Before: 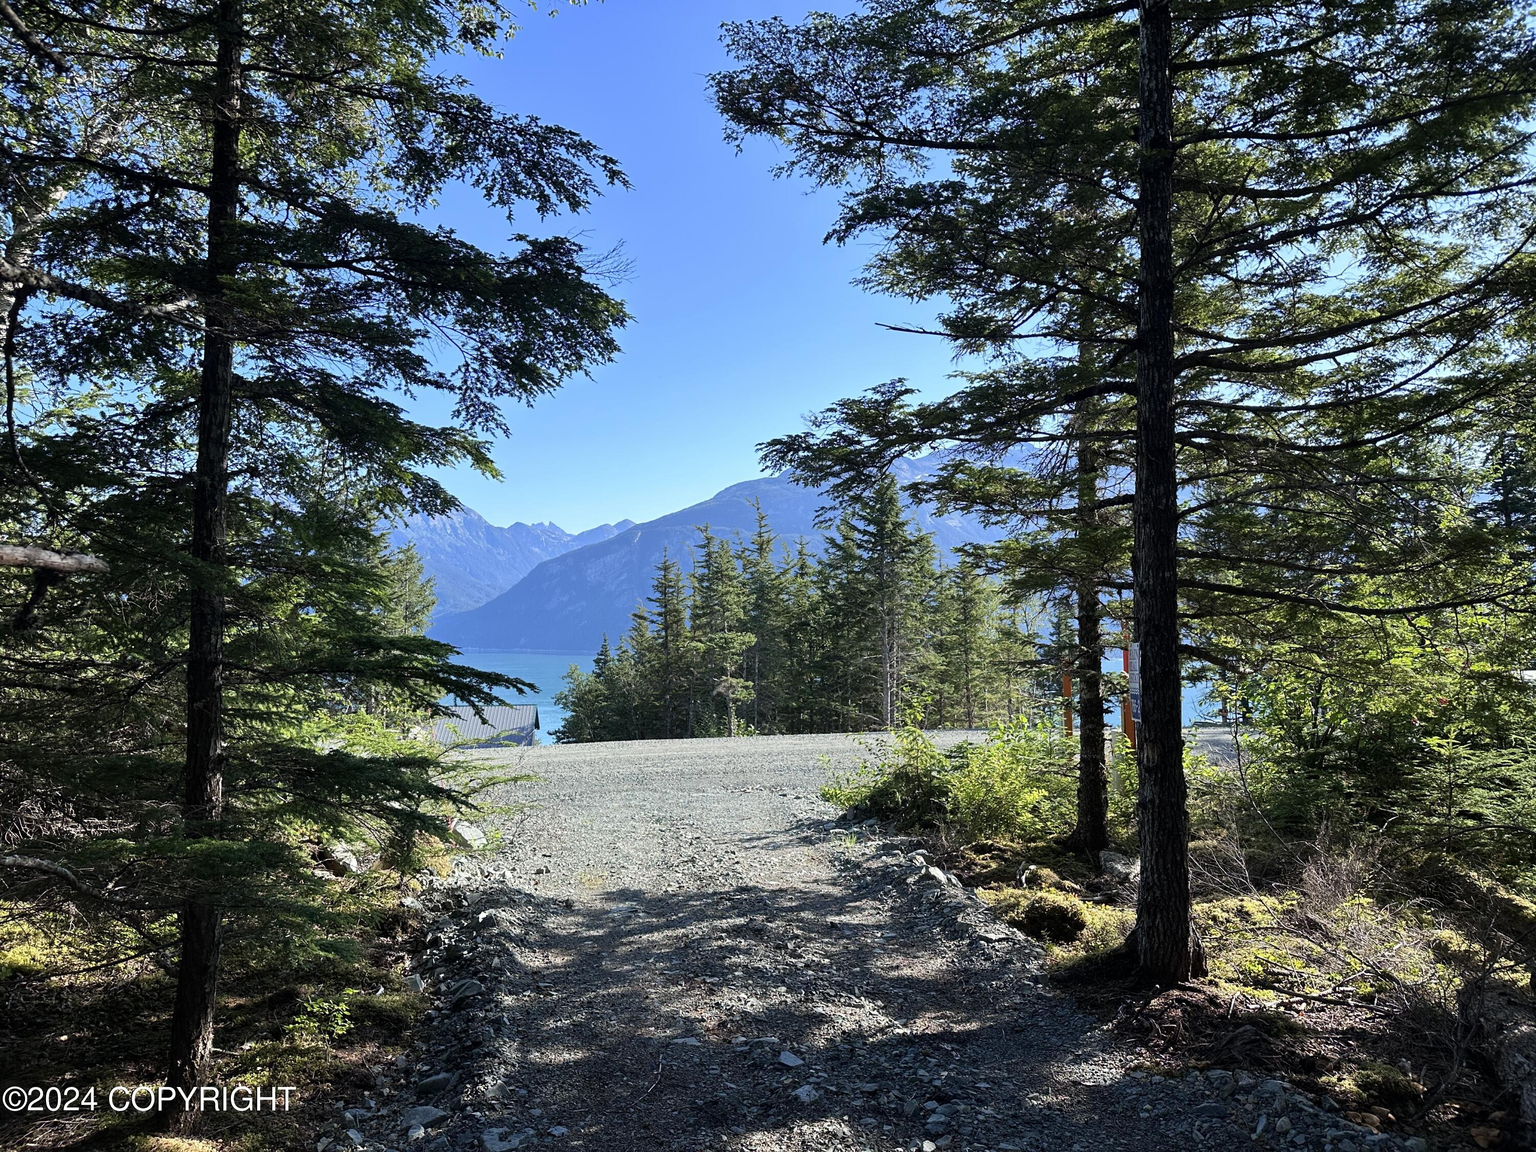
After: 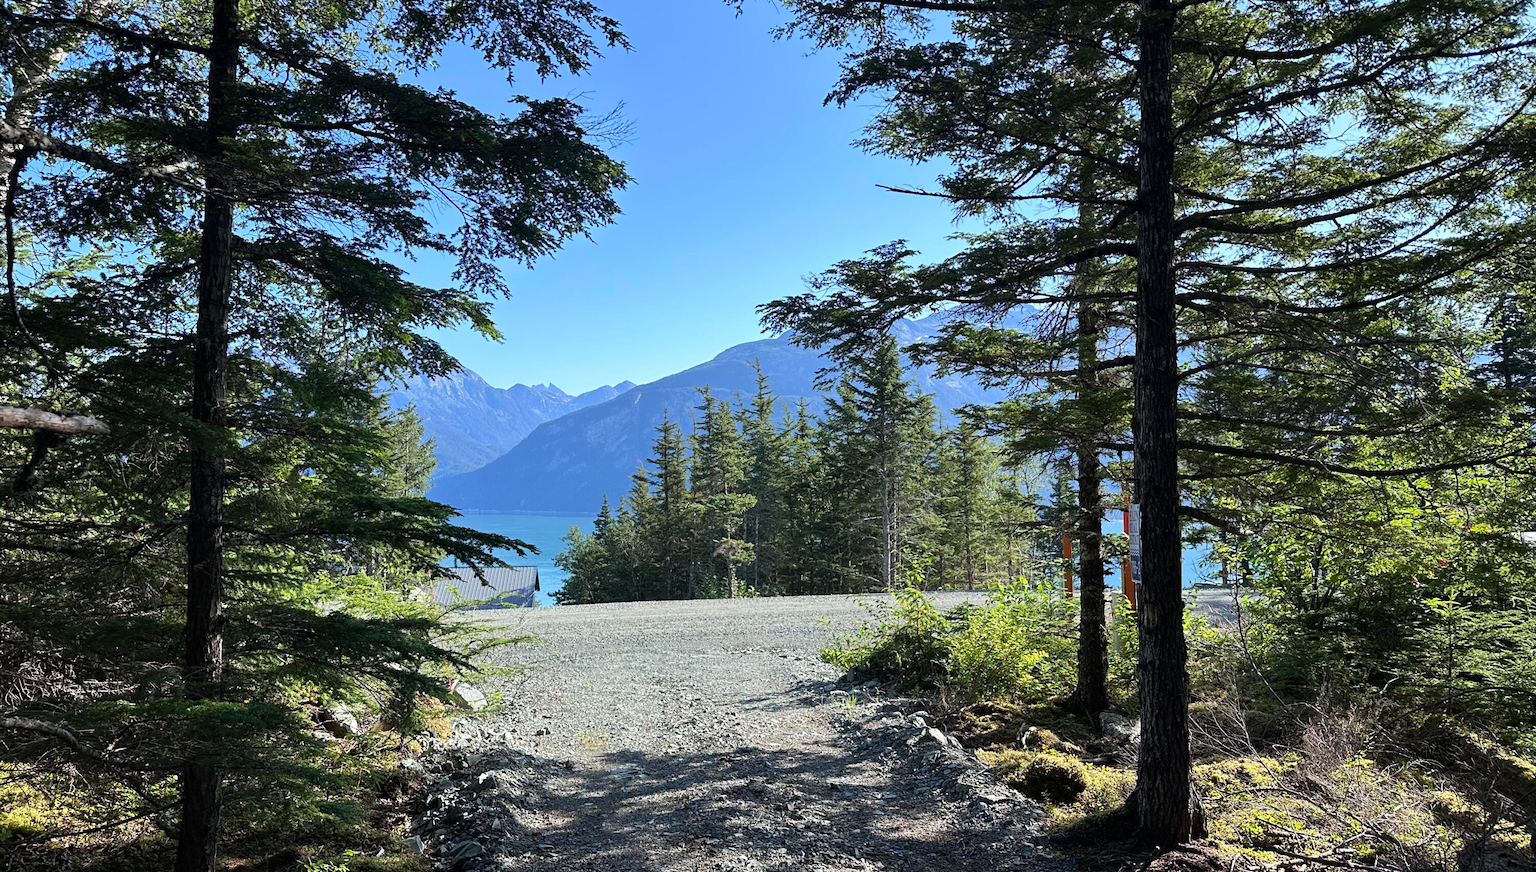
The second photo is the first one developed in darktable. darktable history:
crop and rotate: top 12.081%, bottom 12.181%
